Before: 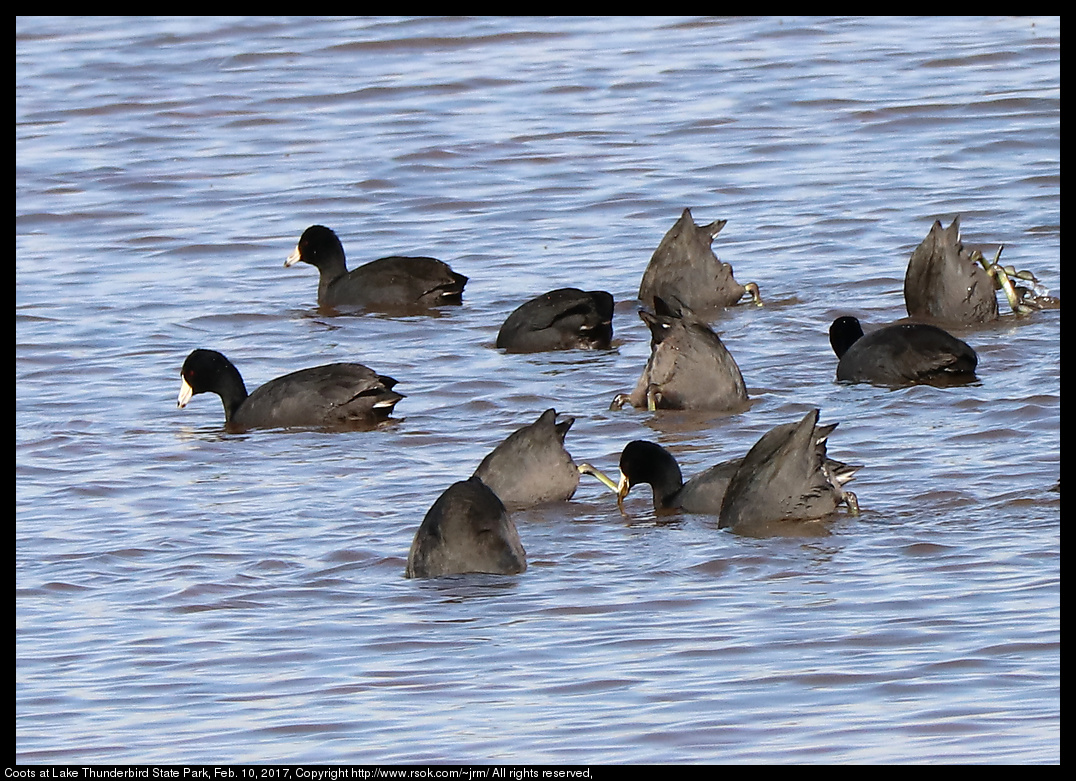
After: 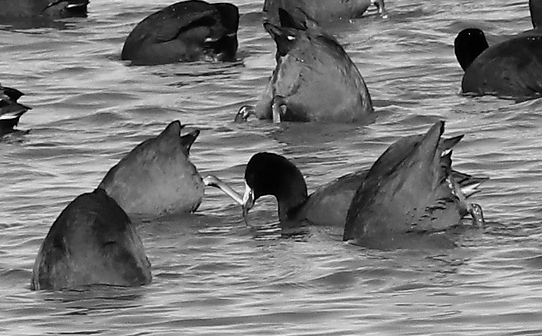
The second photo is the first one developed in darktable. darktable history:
contrast brightness saturation: saturation -0.992
crop: left 34.872%, top 36.884%, right 14.665%, bottom 20.057%
exposure: black level correction 0.001, exposure -0.124 EV, compensate highlight preservation false
